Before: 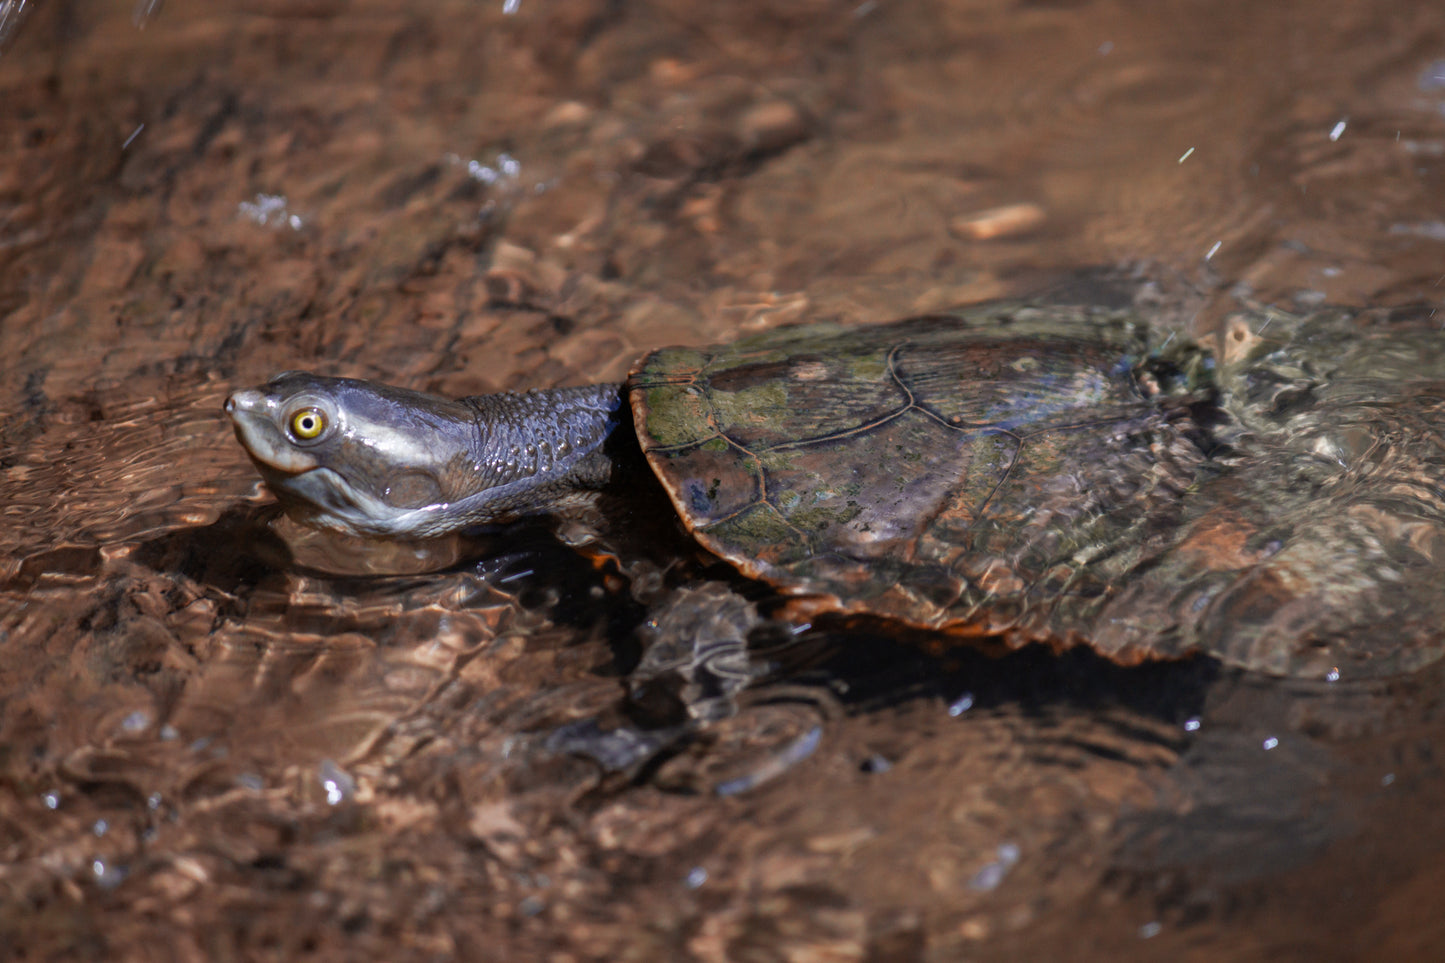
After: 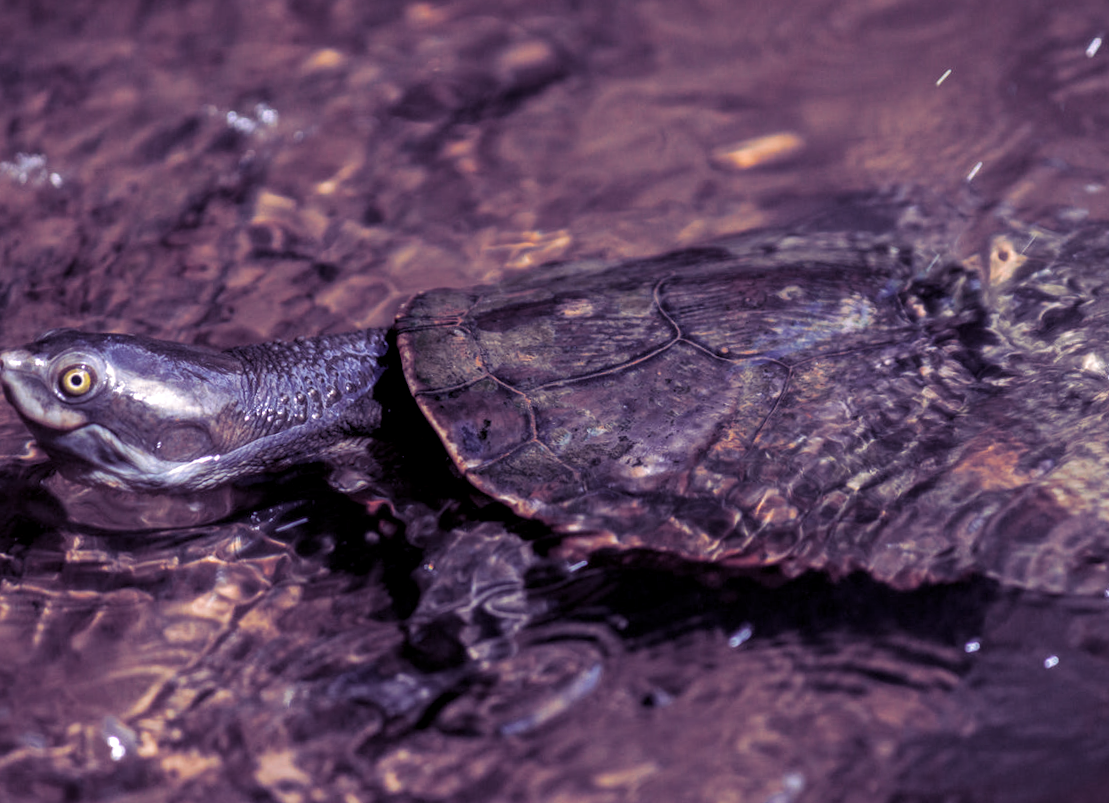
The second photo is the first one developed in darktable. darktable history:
local contrast: on, module defaults
split-toning: shadows › hue 255.6°, shadows › saturation 0.66, highlights › hue 43.2°, highlights › saturation 0.68, balance -50.1
rotate and perspective: rotation -2.29°, automatic cropping off
crop: left 16.768%, top 8.653%, right 8.362%, bottom 12.485%
white balance: red 1.05, blue 1.072
